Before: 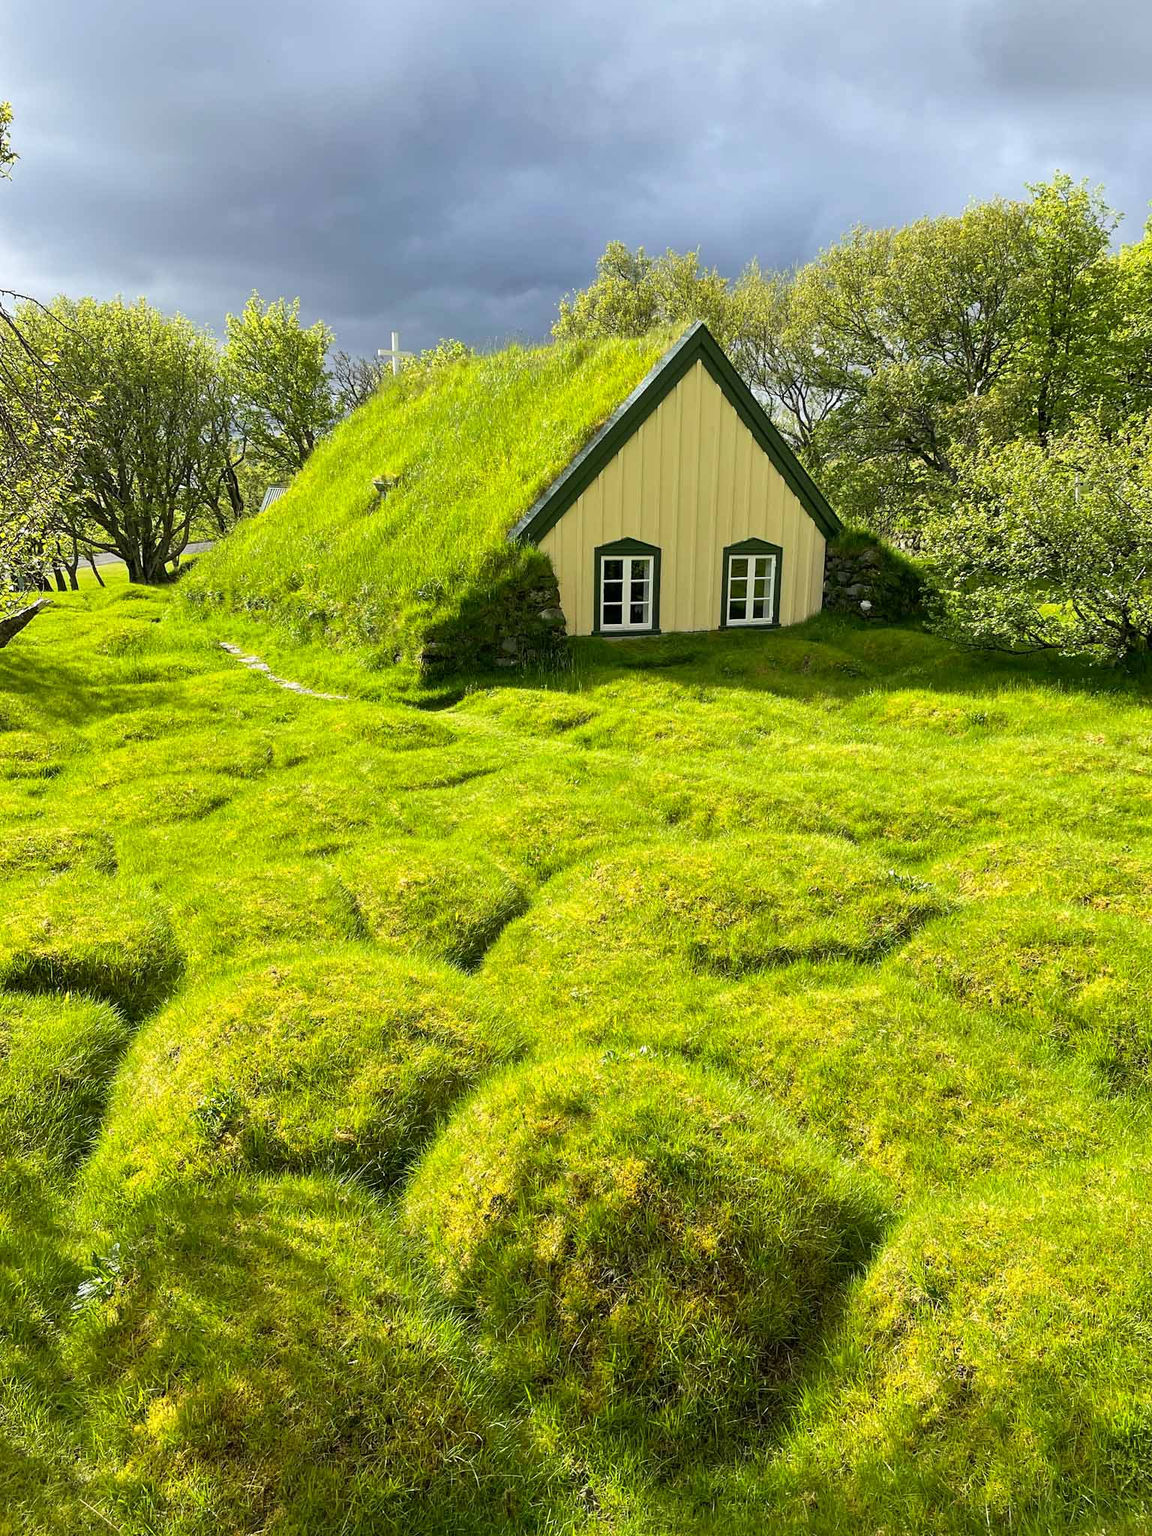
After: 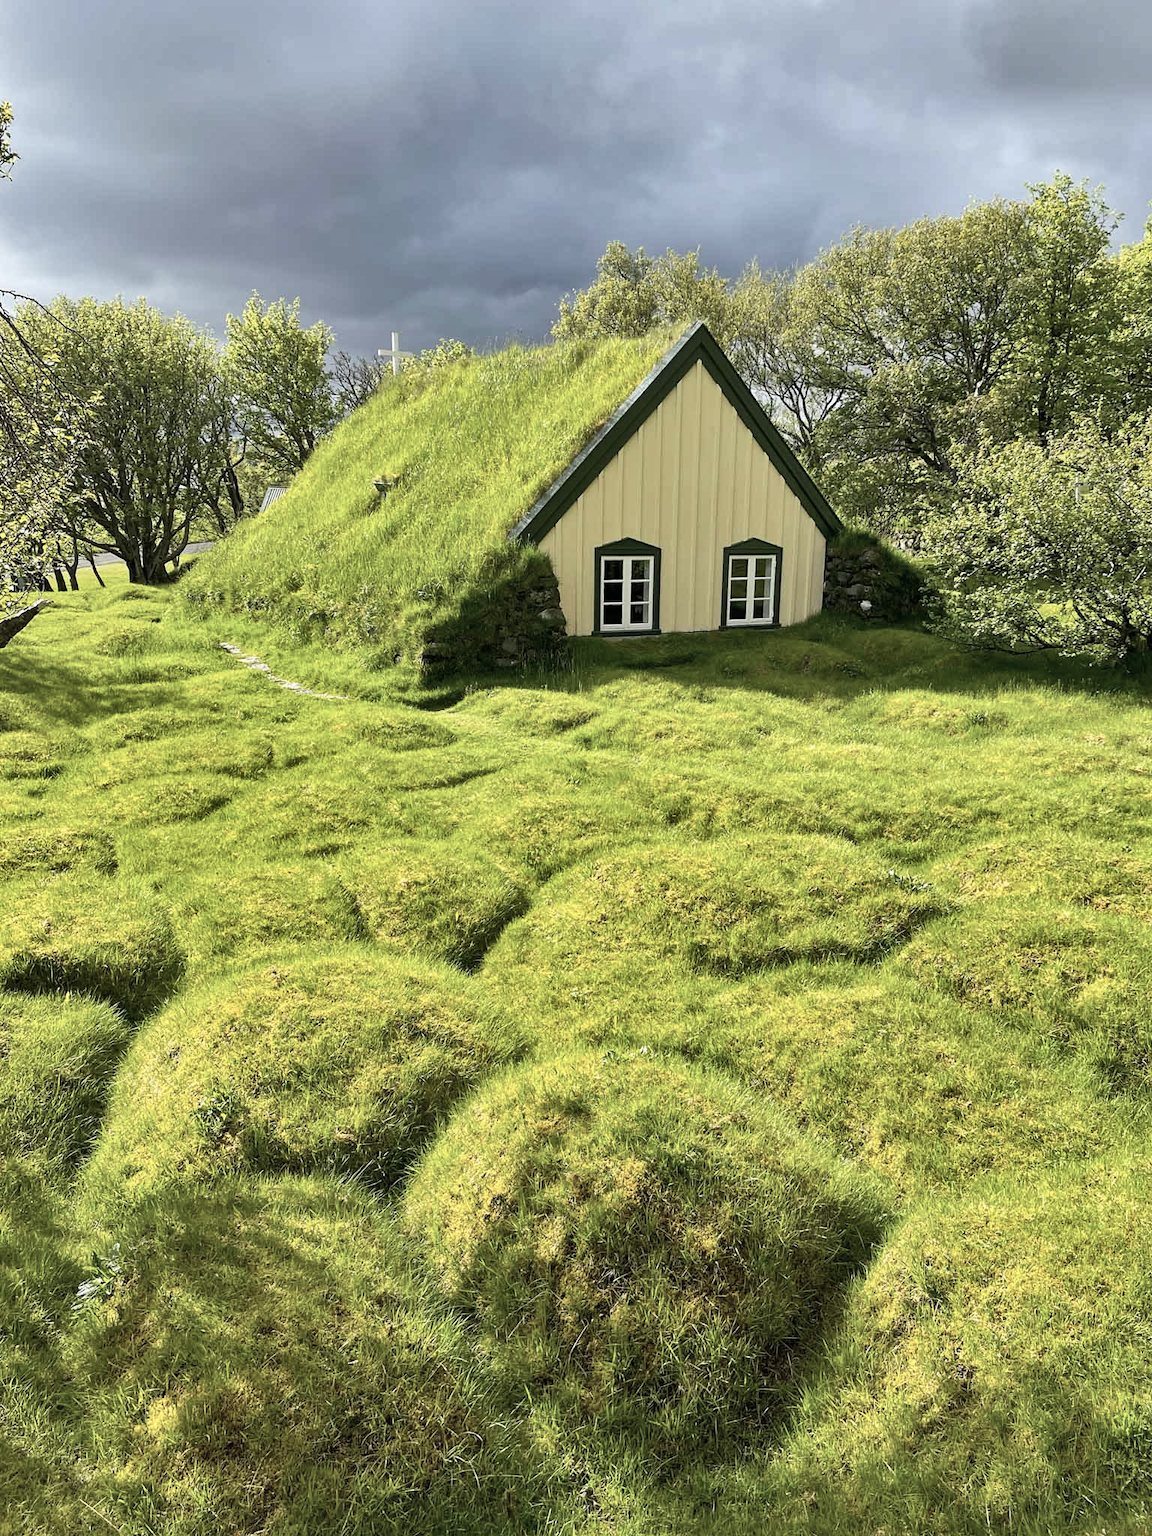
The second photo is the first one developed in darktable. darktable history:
contrast brightness saturation: contrast 0.1, saturation -0.352
shadows and highlights: soften with gaussian
